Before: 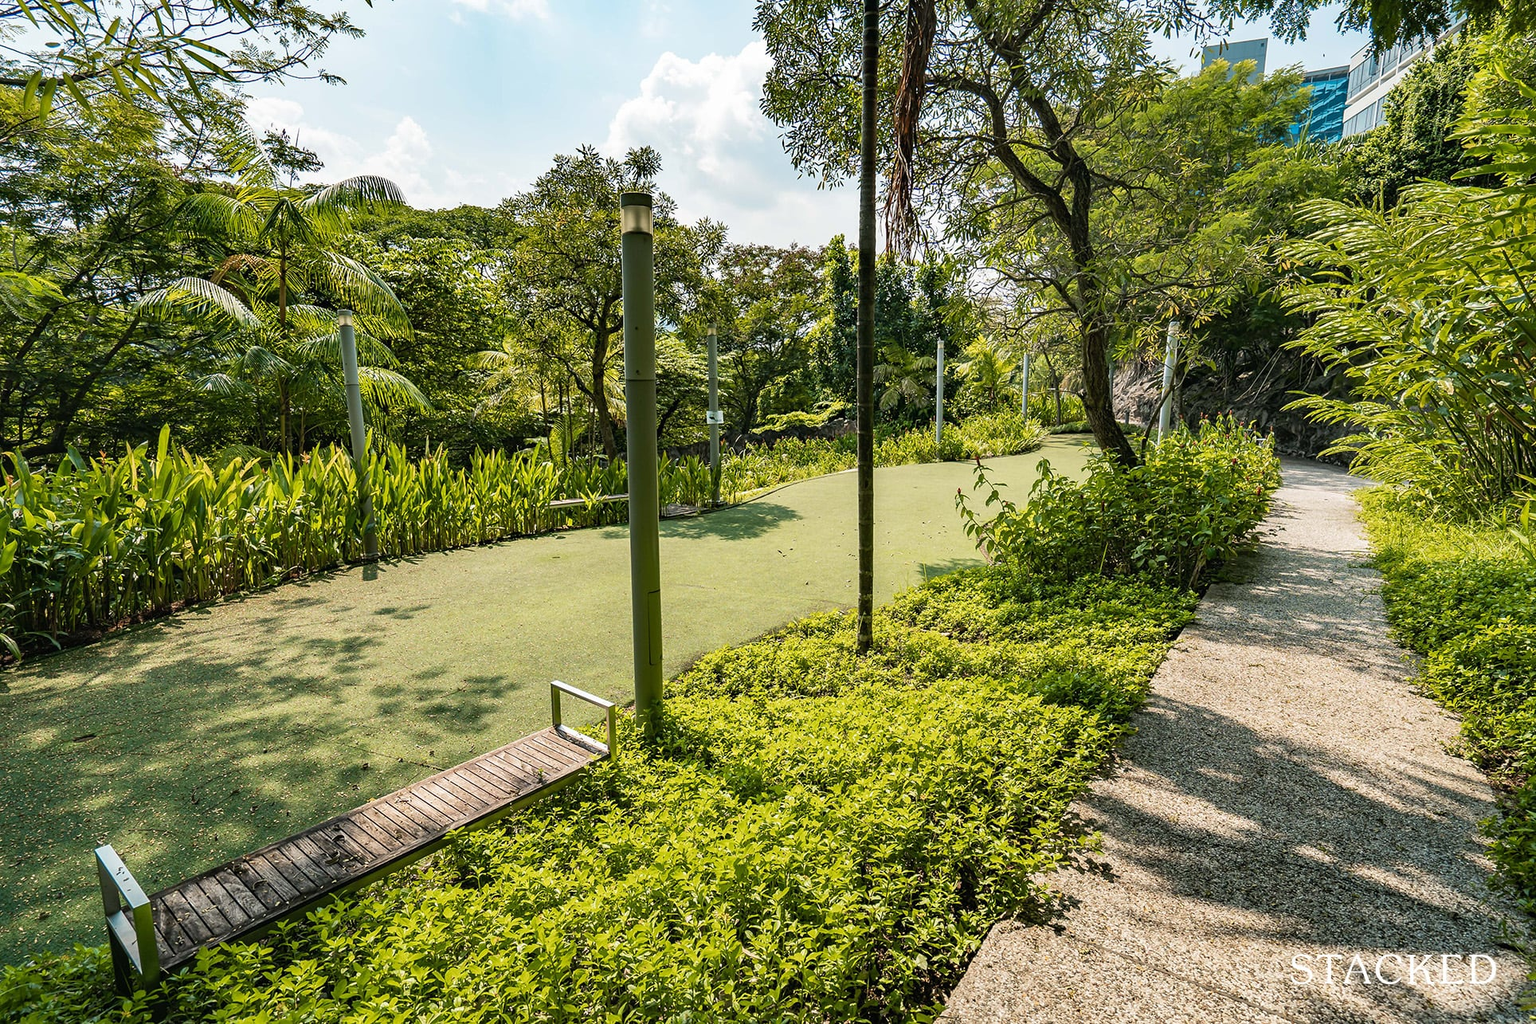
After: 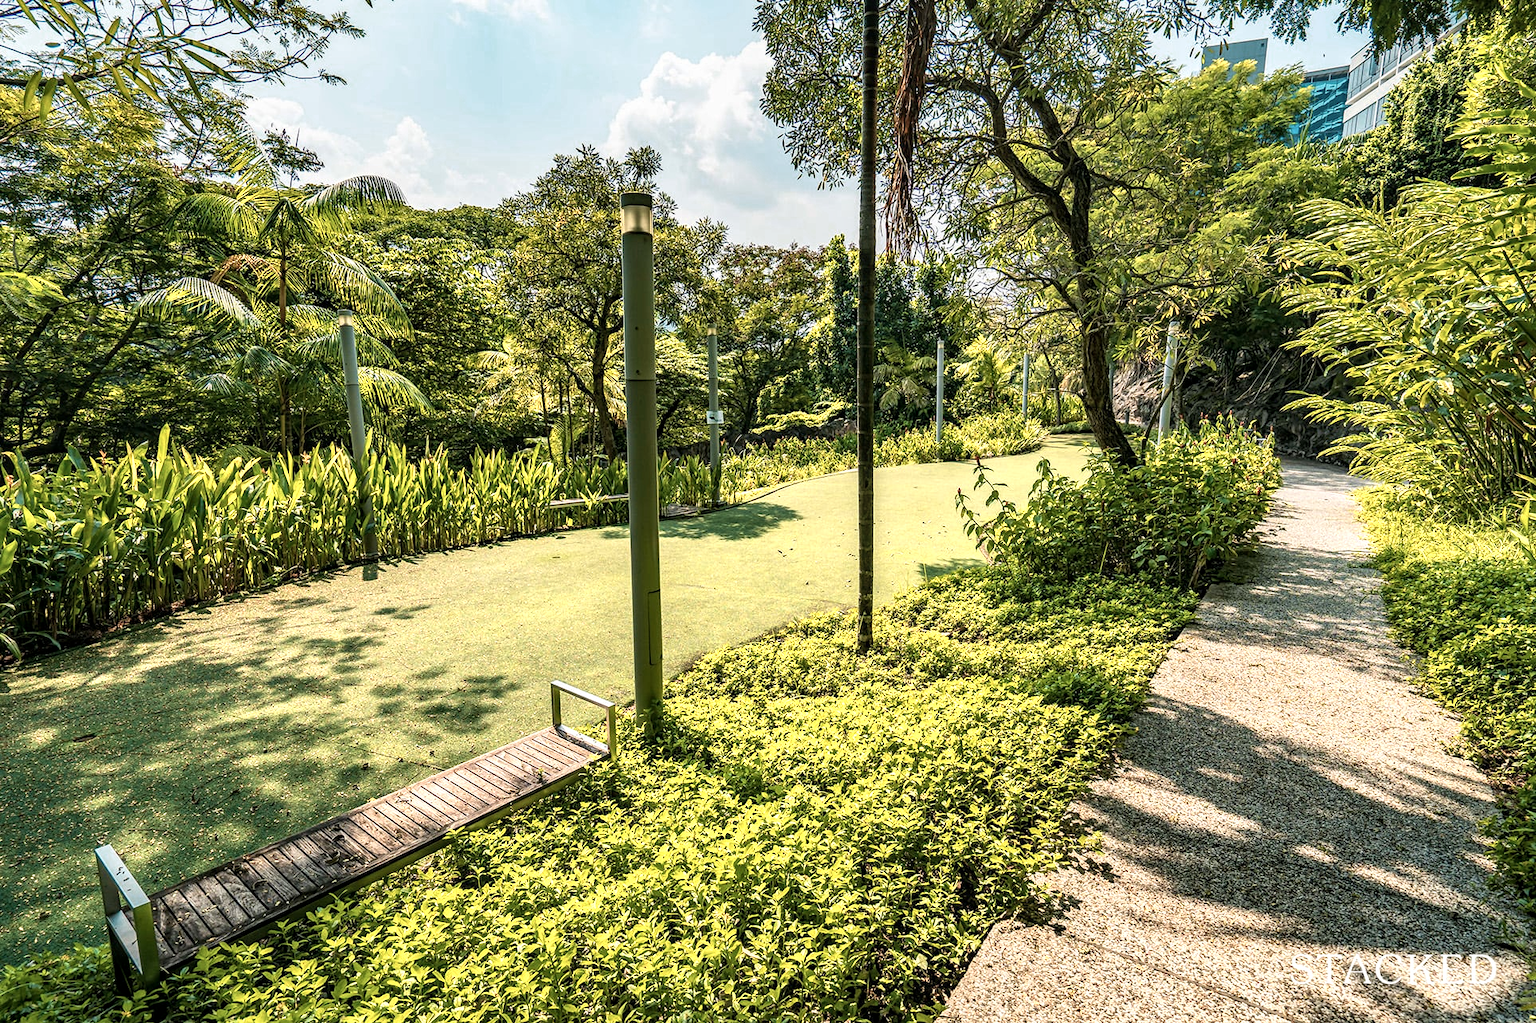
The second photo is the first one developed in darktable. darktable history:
local contrast: detail 130%
velvia: on, module defaults
color zones: curves: ch0 [(0.018, 0.548) (0.224, 0.64) (0.425, 0.447) (0.675, 0.575) (0.732, 0.579)]; ch1 [(0.066, 0.487) (0.25, 0.5) (0.404, 0.43) (0.75, 0.421) (0.956, 0.421)]; ch2 [(0.044, 0.561) (0.215, 0.465) (0.399, 0.544) (0.465, 0.548) (0.614, 0.447) (0.724, 0.43) (0.882, 0.623) (0.956, 0.632)]
